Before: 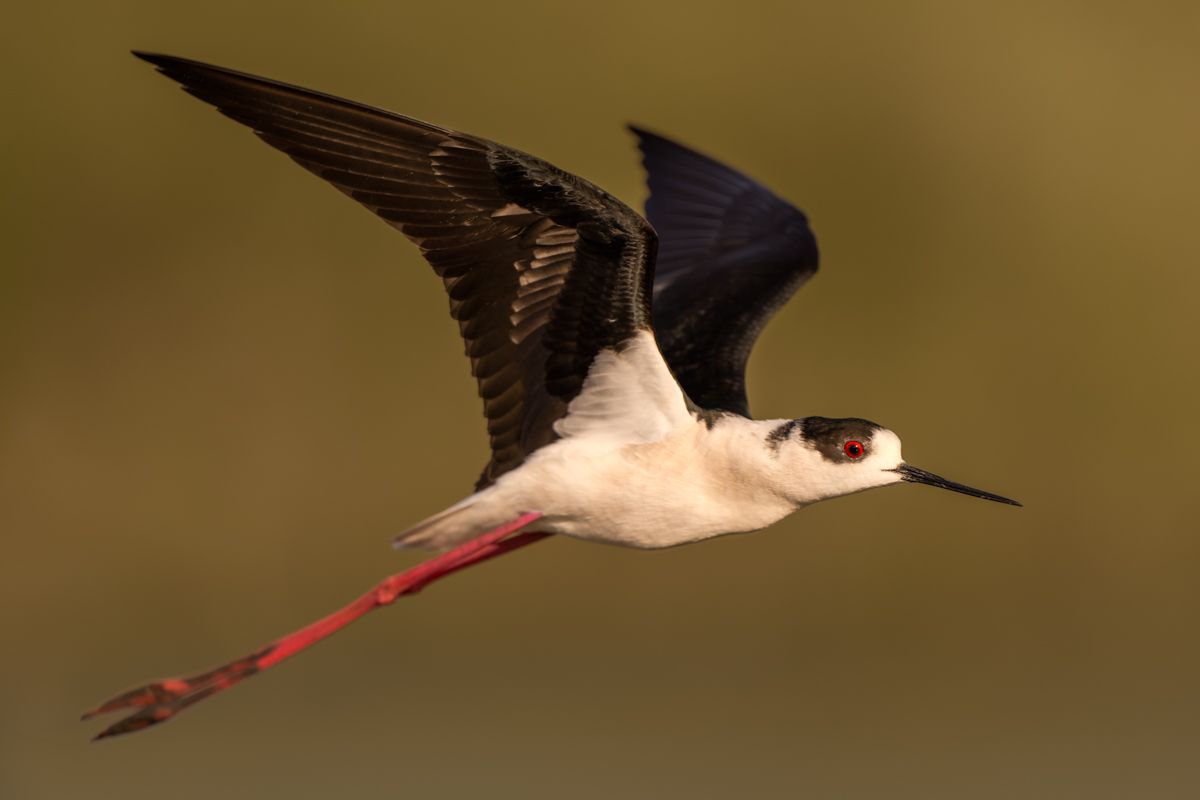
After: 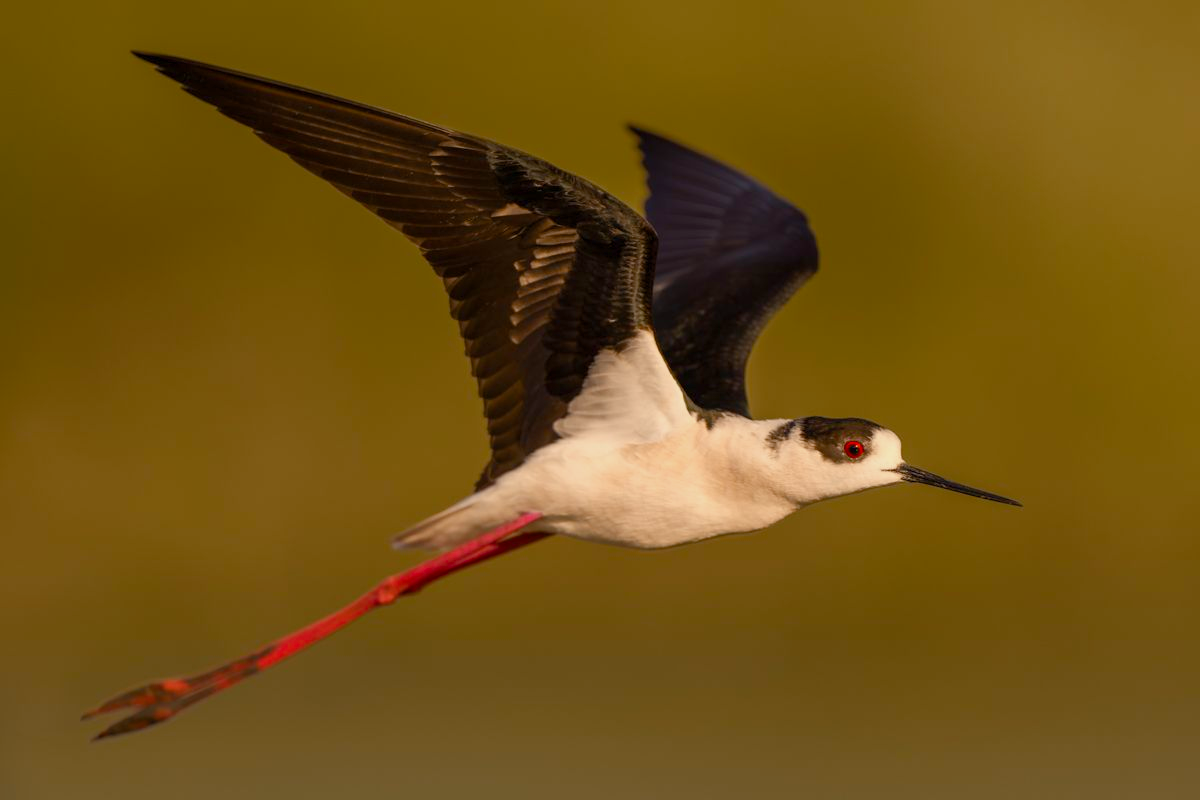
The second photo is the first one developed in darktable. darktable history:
color balance rgb: shadows lift › luminance -9.175%, highlights gain › chroma 2.971%, highlights gain › hue 76.57°, perceptual saturation grading › global saturation 20%, perceptual saturation grading › highlights -24.773%, perceptual saturation grading › shadows 25.023%, contrast -10.461%
